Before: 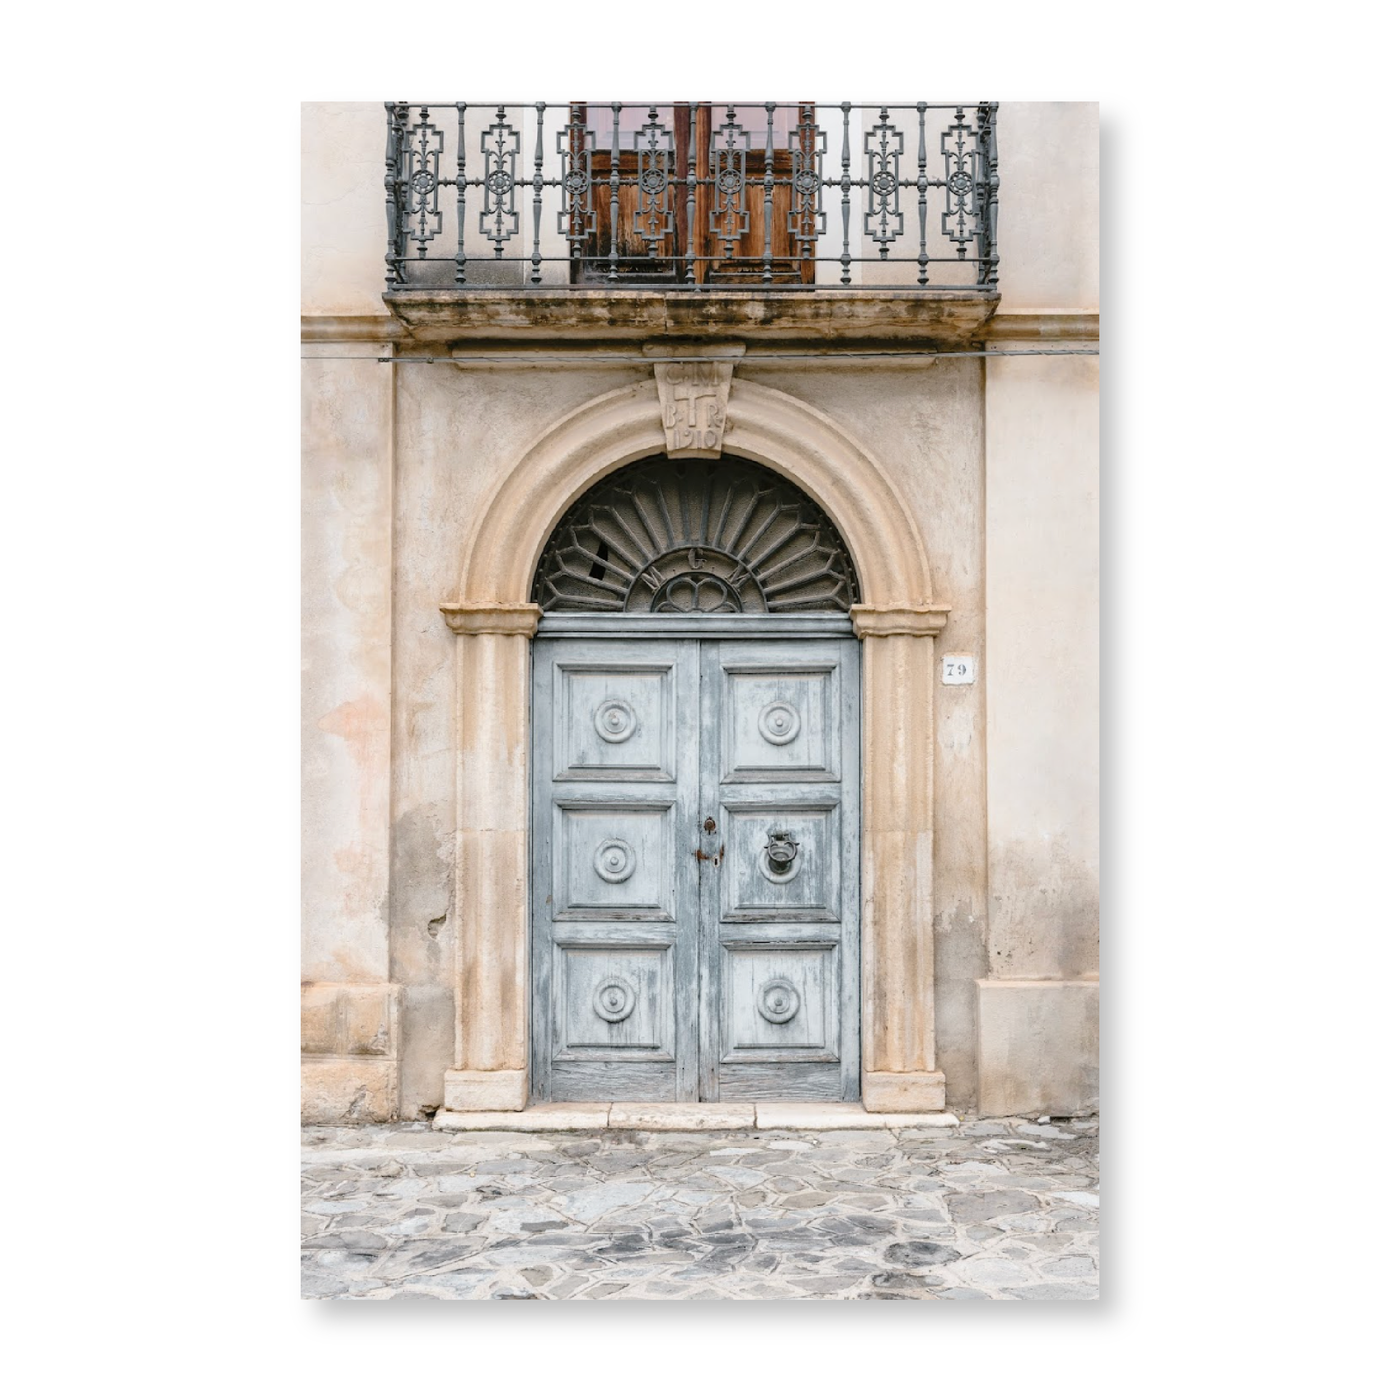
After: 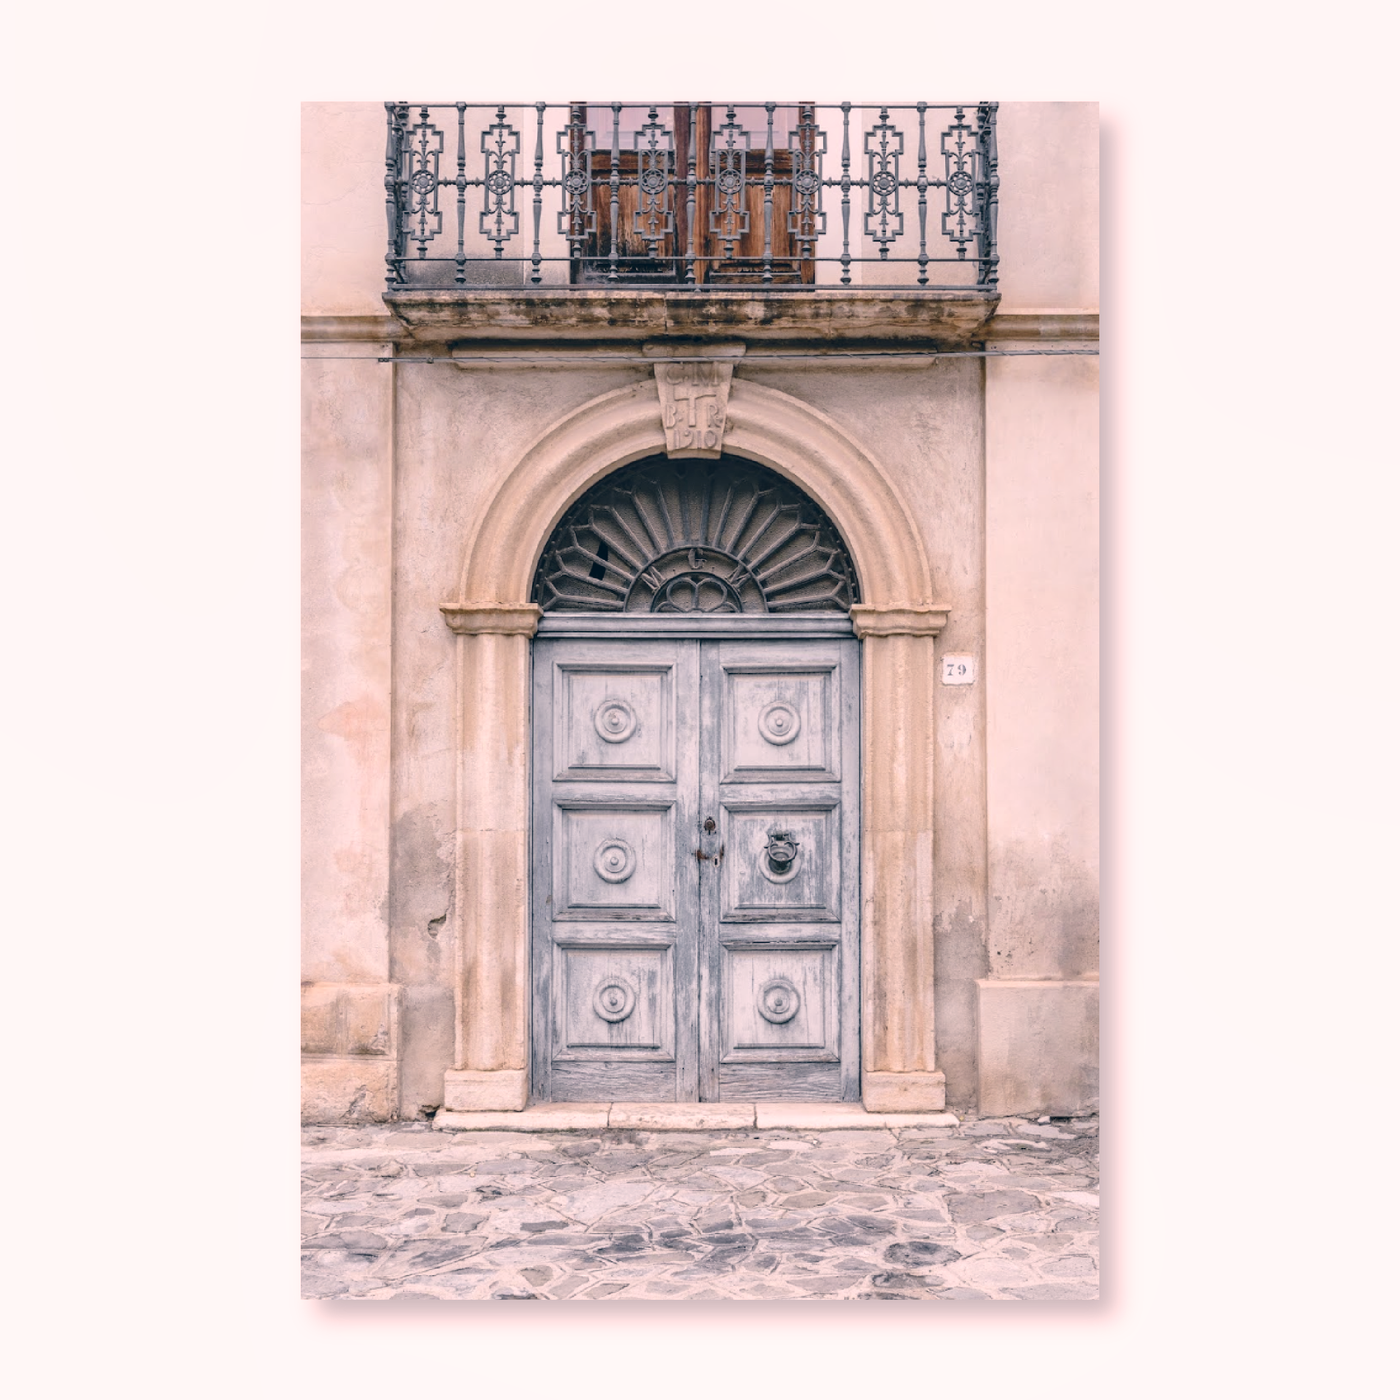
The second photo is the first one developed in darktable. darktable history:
local contrast: detail 110%
color correction: highlights a* 14.46, highlights b* 5.85, shadows a* -5.53, shadows b* -15.24, saturation 0.85
